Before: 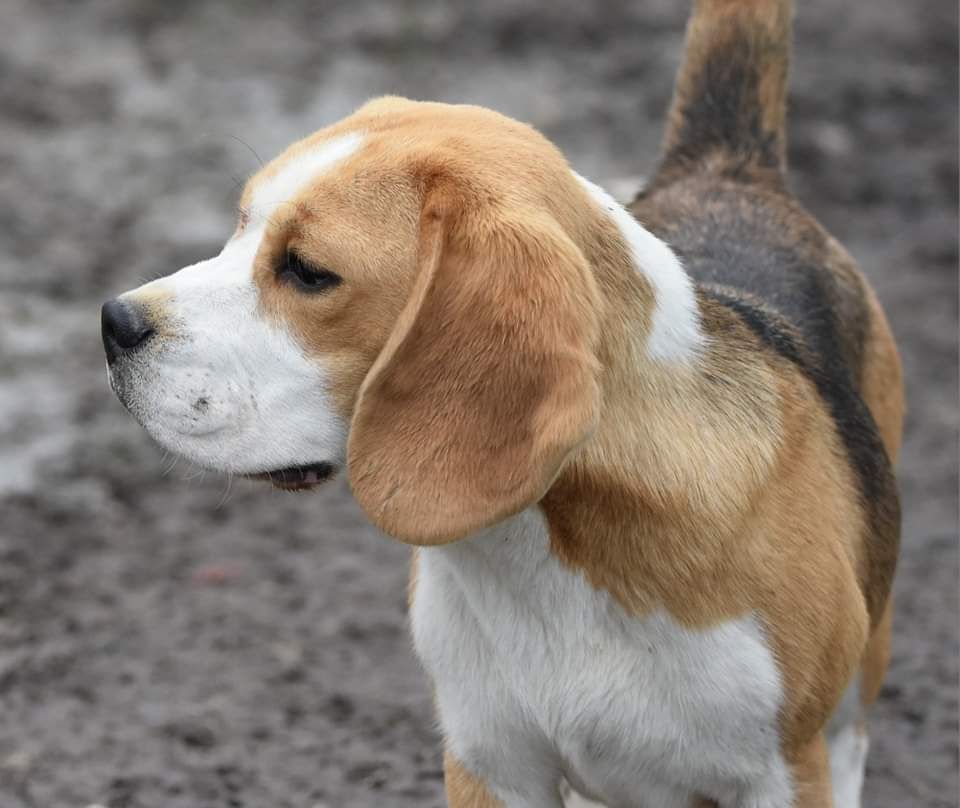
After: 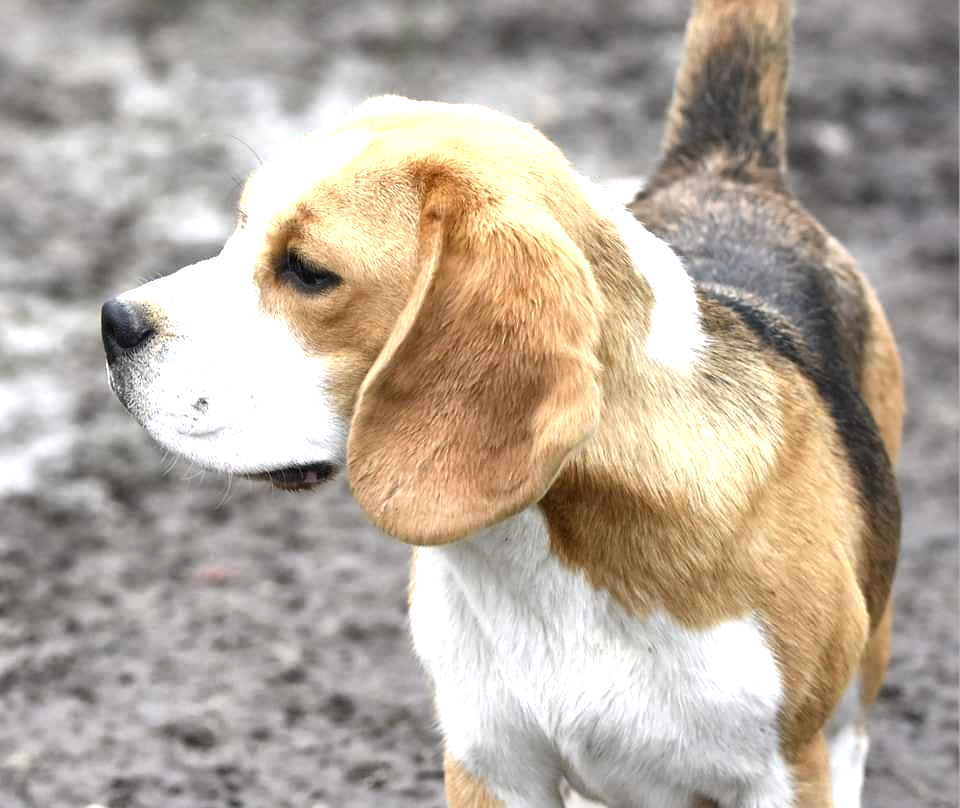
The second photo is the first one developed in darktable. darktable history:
vibrance: on, module defaults
local contrast: mode bilateral grid, contrast 25, coarseness 60, detail 151%, midtone range 0.2
exposure: exposure 1.089 EV, compensate highlight preservation false
color contrast: green-magenta contrast 0.81
